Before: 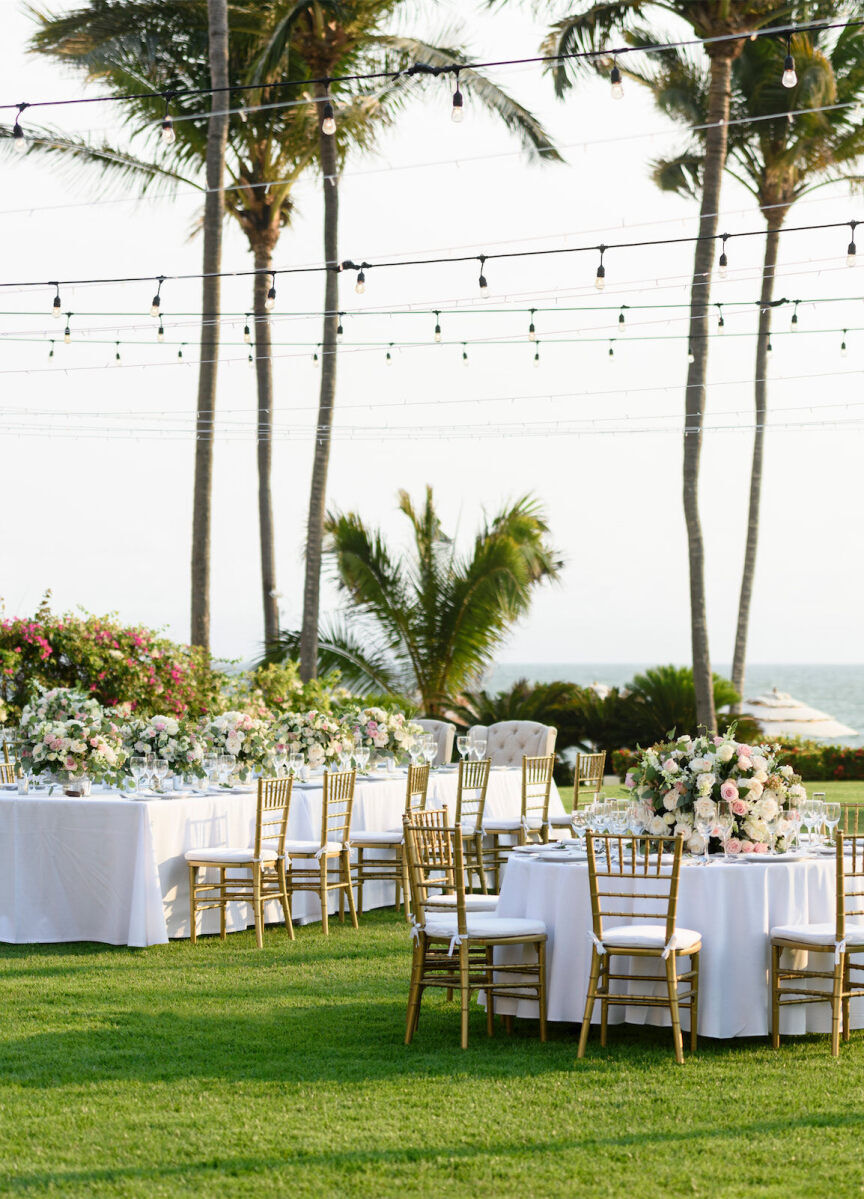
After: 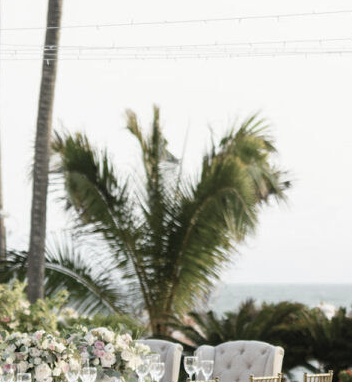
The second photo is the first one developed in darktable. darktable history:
crop: left 31.605%, top 31.754%, right 27.596%, bottom 36.353%
color correction: highlights b* -0.035, saturation 0.532
